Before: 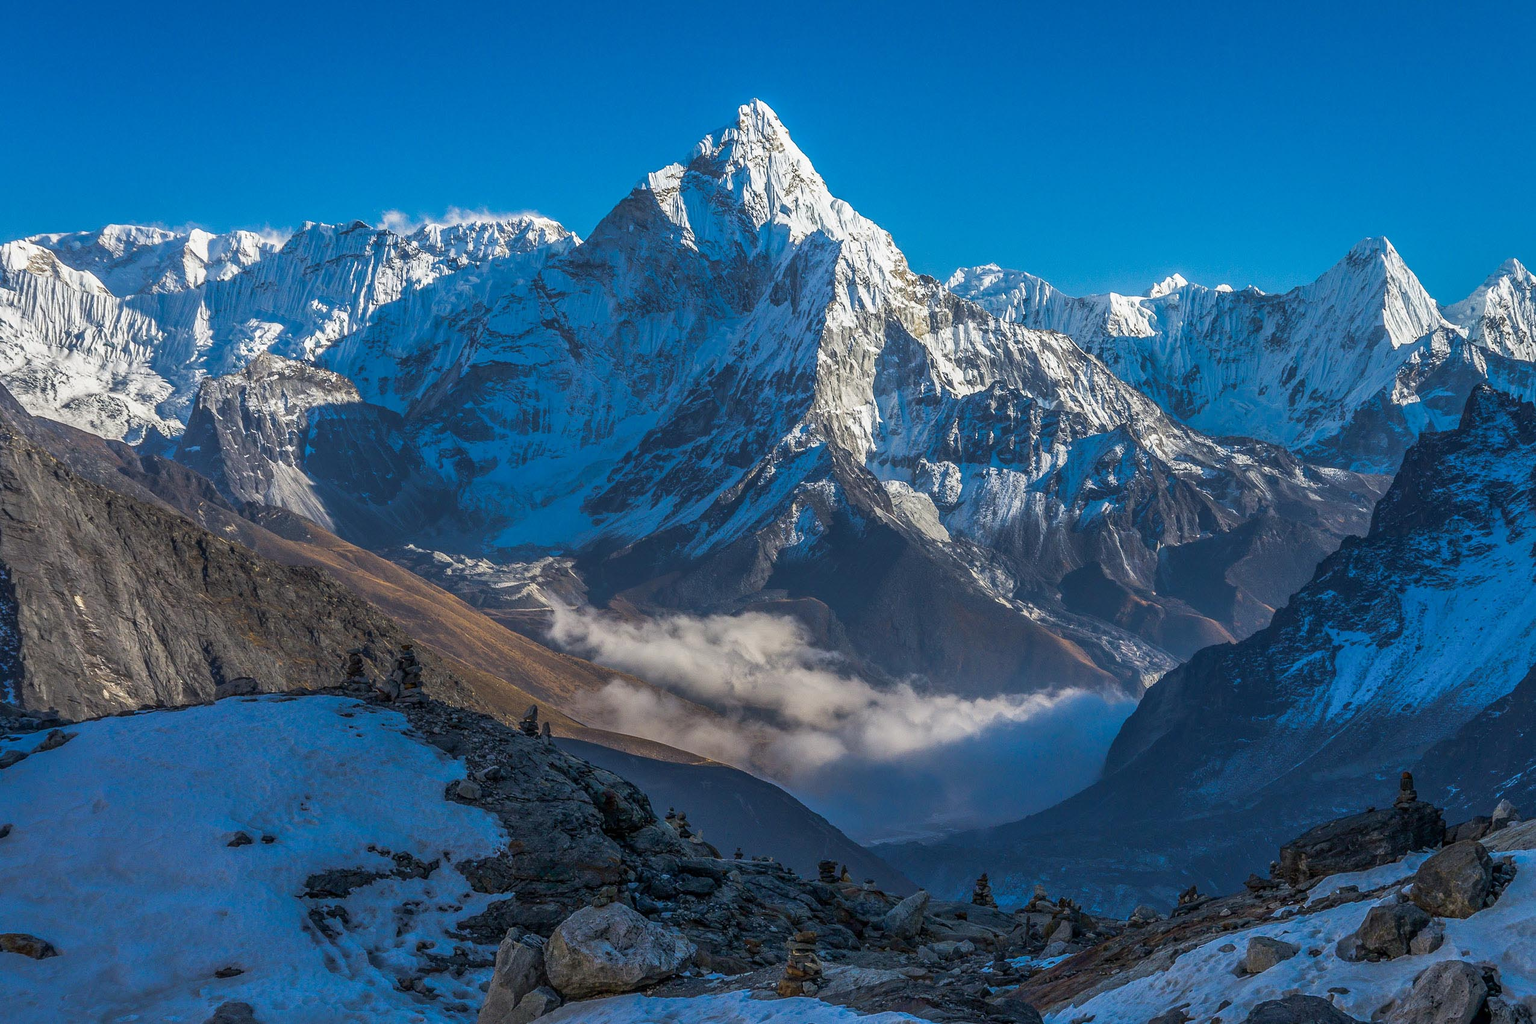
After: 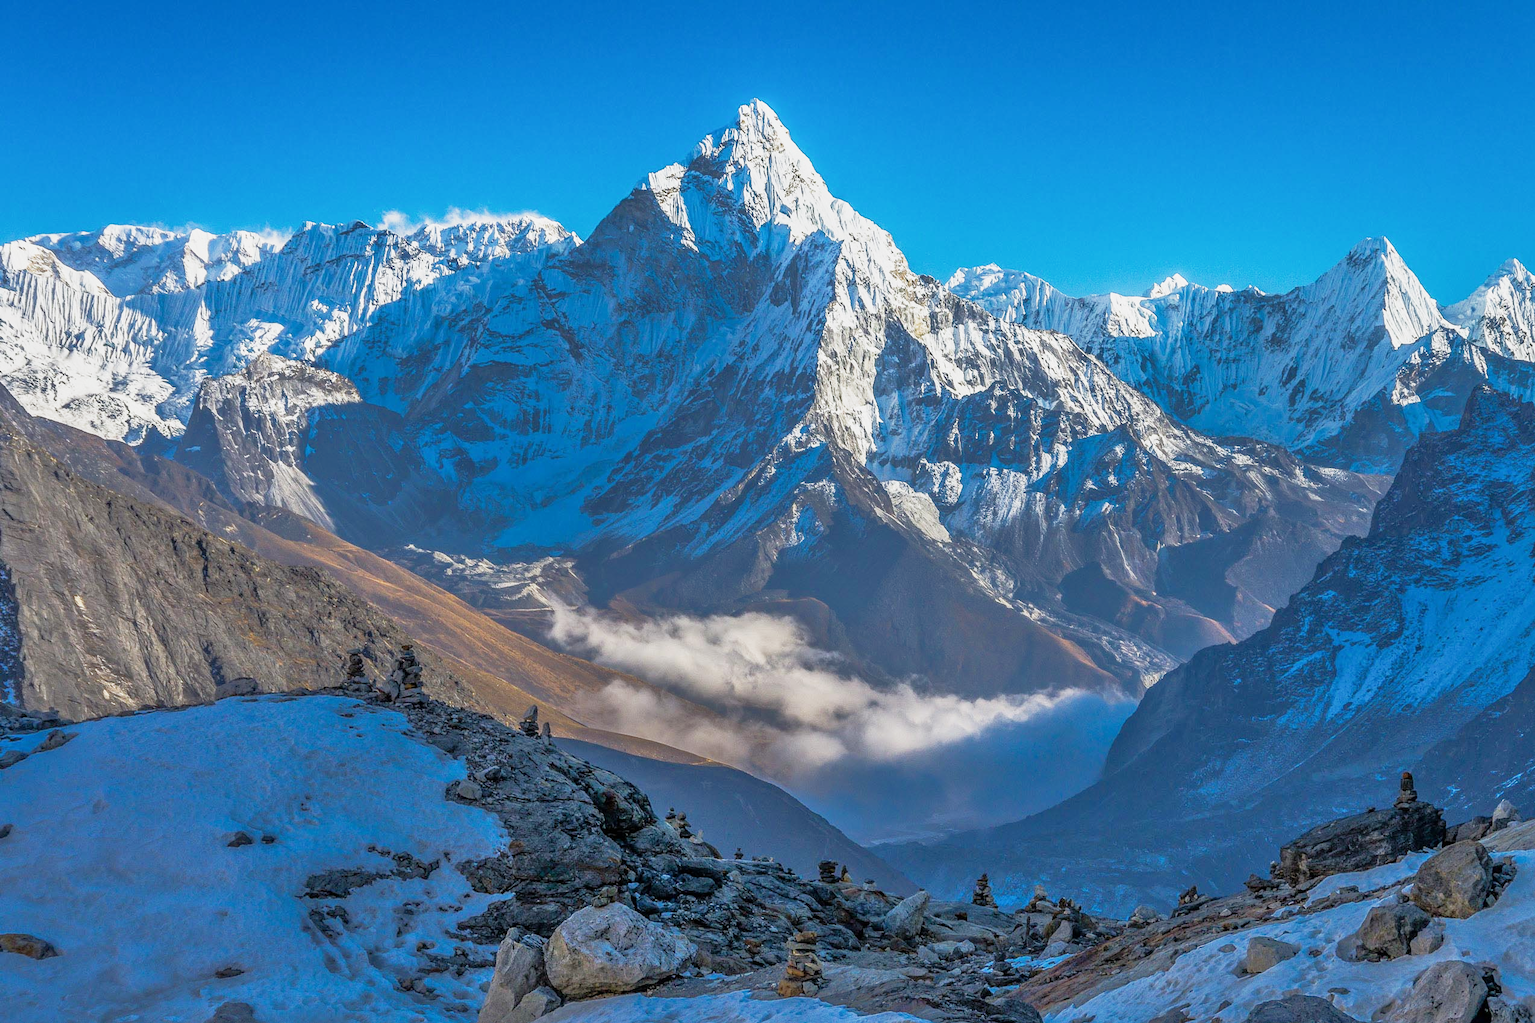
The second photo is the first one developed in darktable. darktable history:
base curve: curves: ch0 [(0, 0) (0.088, 0.125) (0.176, 0.251) (0.354, 0.501) (0.613, 0.749) (1, 0.877)], preserve colors none
tone equalizer: -8 EV -0.538 EV, -7 EV -0.348 EV, -6 EV -0.108 EV, -5 EV 0.44 EV, -4 EV 0.979 EV, -3 EV 0.787 EV, -2 EV -0.006 EV, -1 EV 0.123 EV, +0 EV -0.019 EV
